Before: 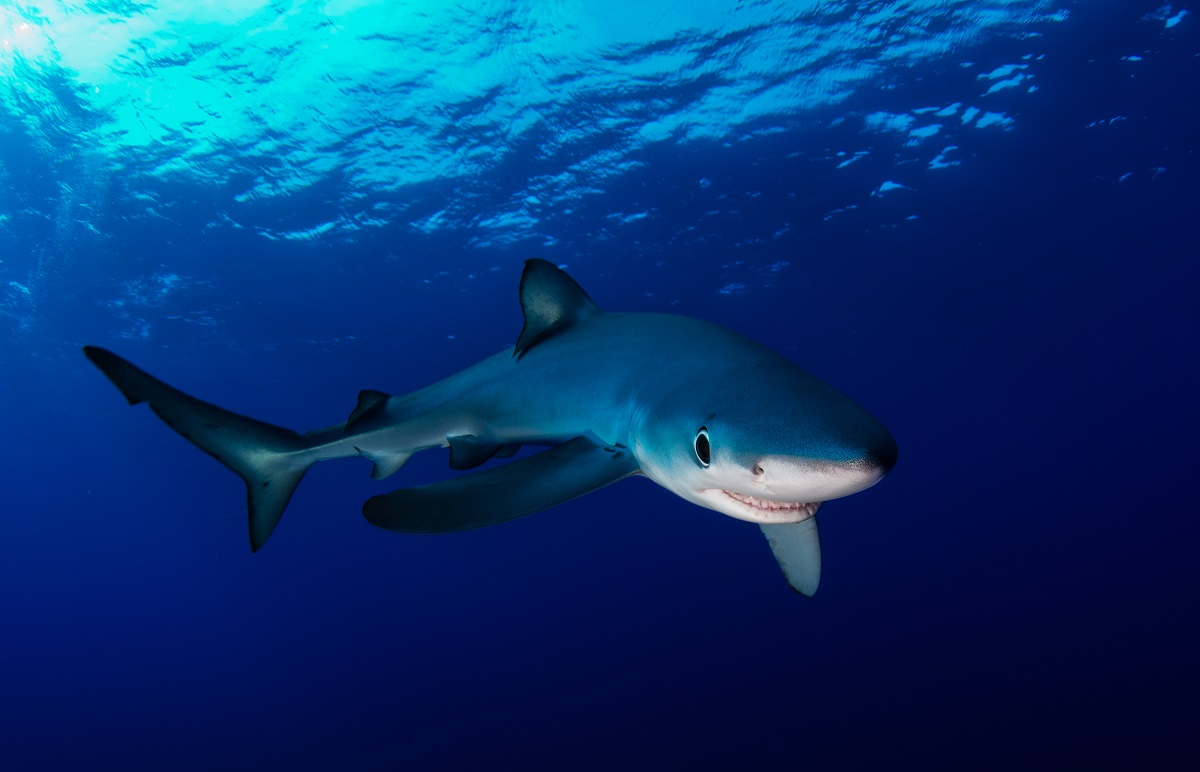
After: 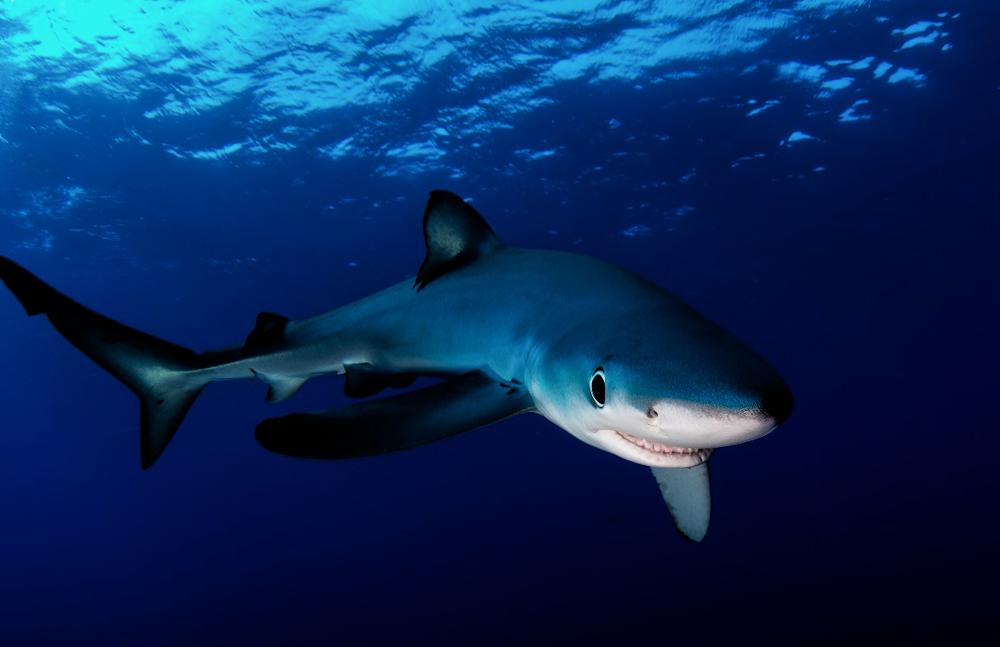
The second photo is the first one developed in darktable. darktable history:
filmic rgb: black relative exposure -6.36 EV, white relative exposure 2.8 EV, threshold 5.98 EV, target black luminance 0%, hardness 4.6, latitude 67.69%, contrast 1.293, shadows ↔ highlights balance -3.11%, enable highlight reconstruction true
crop and rotate: angle -3°, left 5.183%, top 5.207%, right 4.739%, bottom 4.193%
